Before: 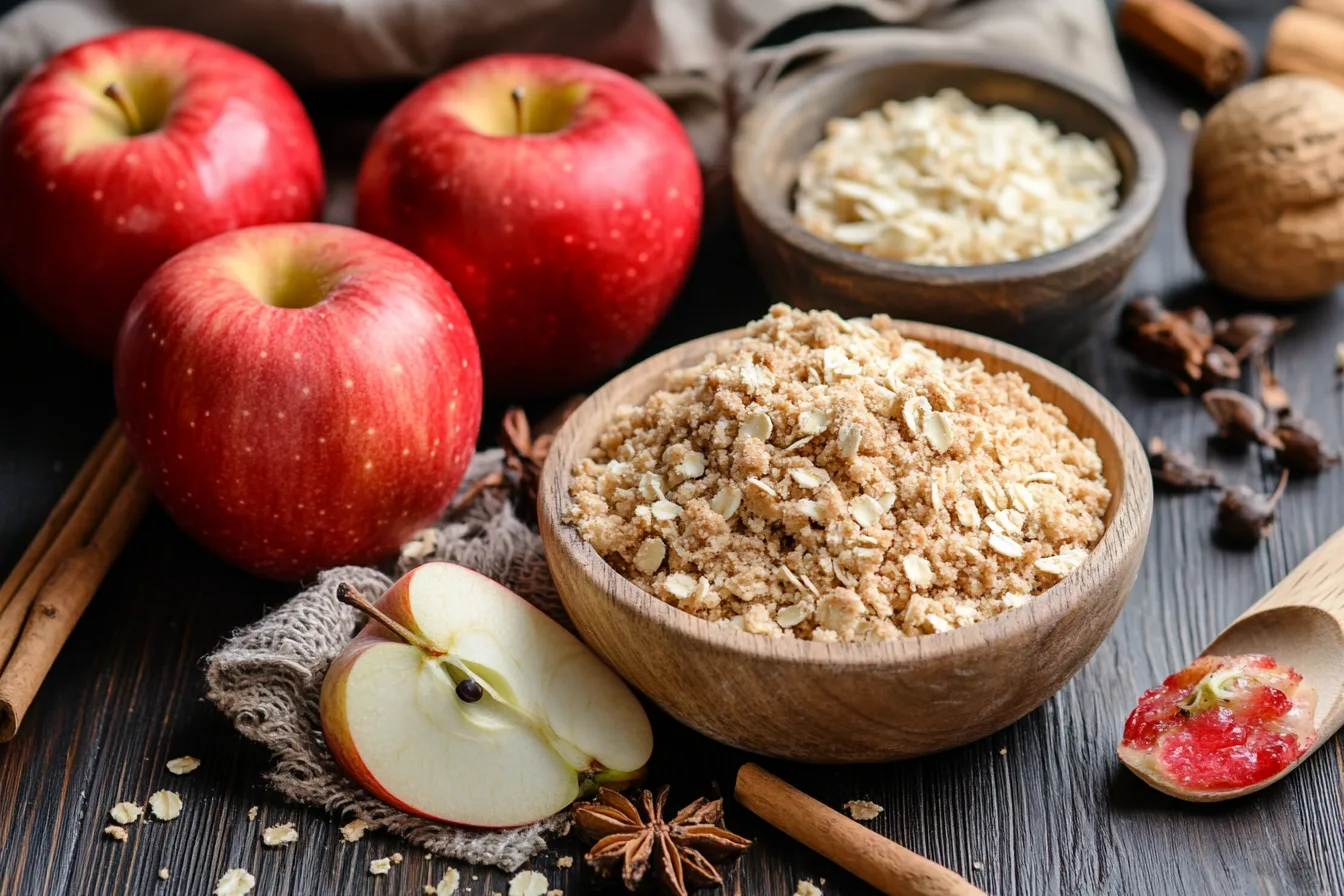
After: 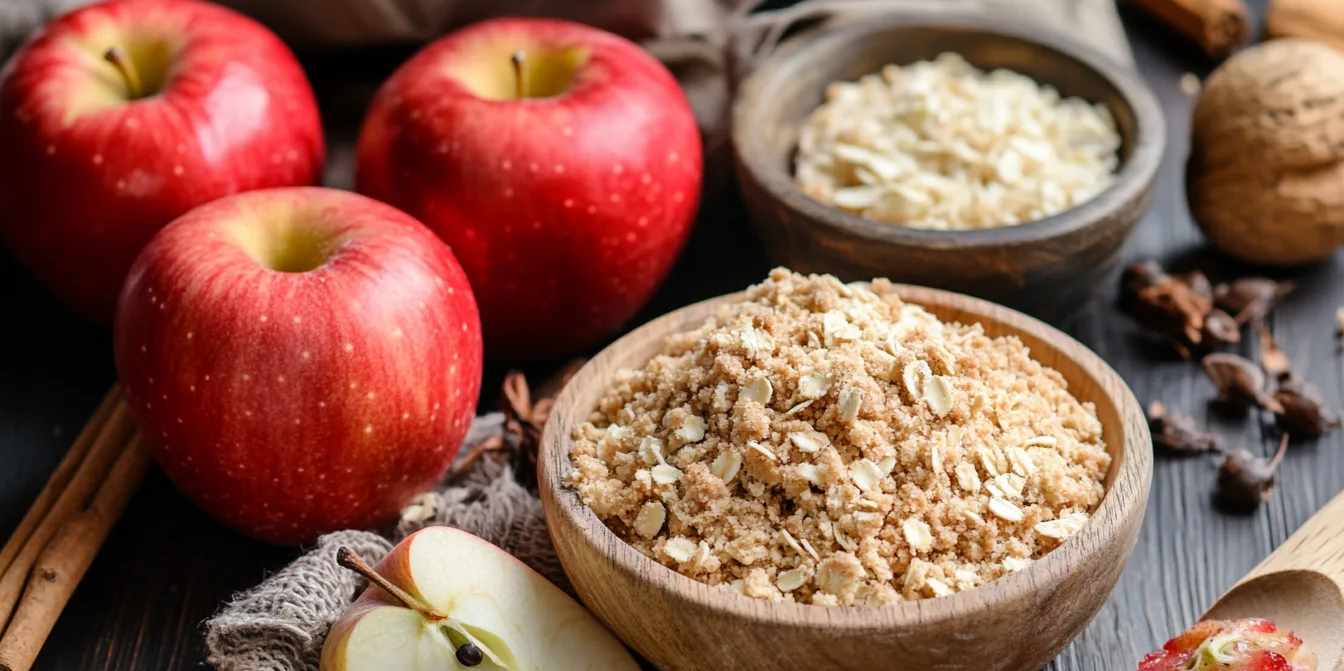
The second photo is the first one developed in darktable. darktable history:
crop: top 4.071%, bottom 20.932%
